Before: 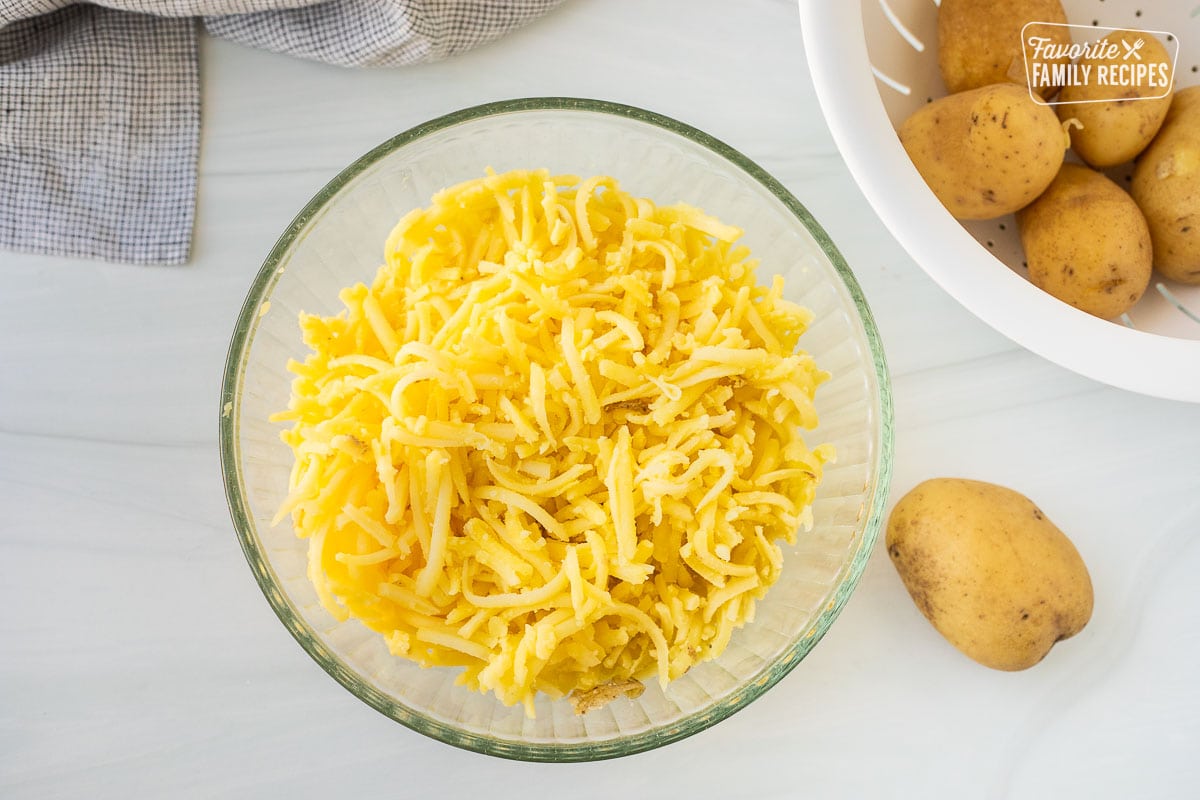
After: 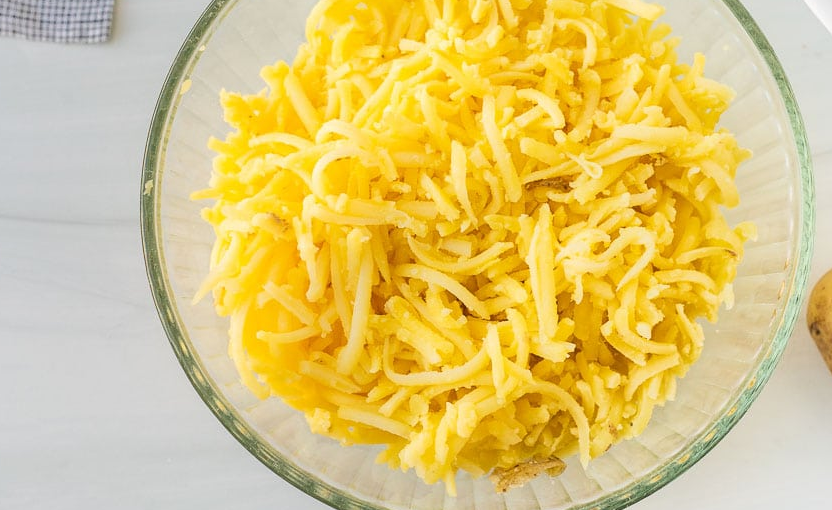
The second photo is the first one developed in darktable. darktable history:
crop: left 6.652%, top 27.752%, right 24.013%, bottom 8.45%
